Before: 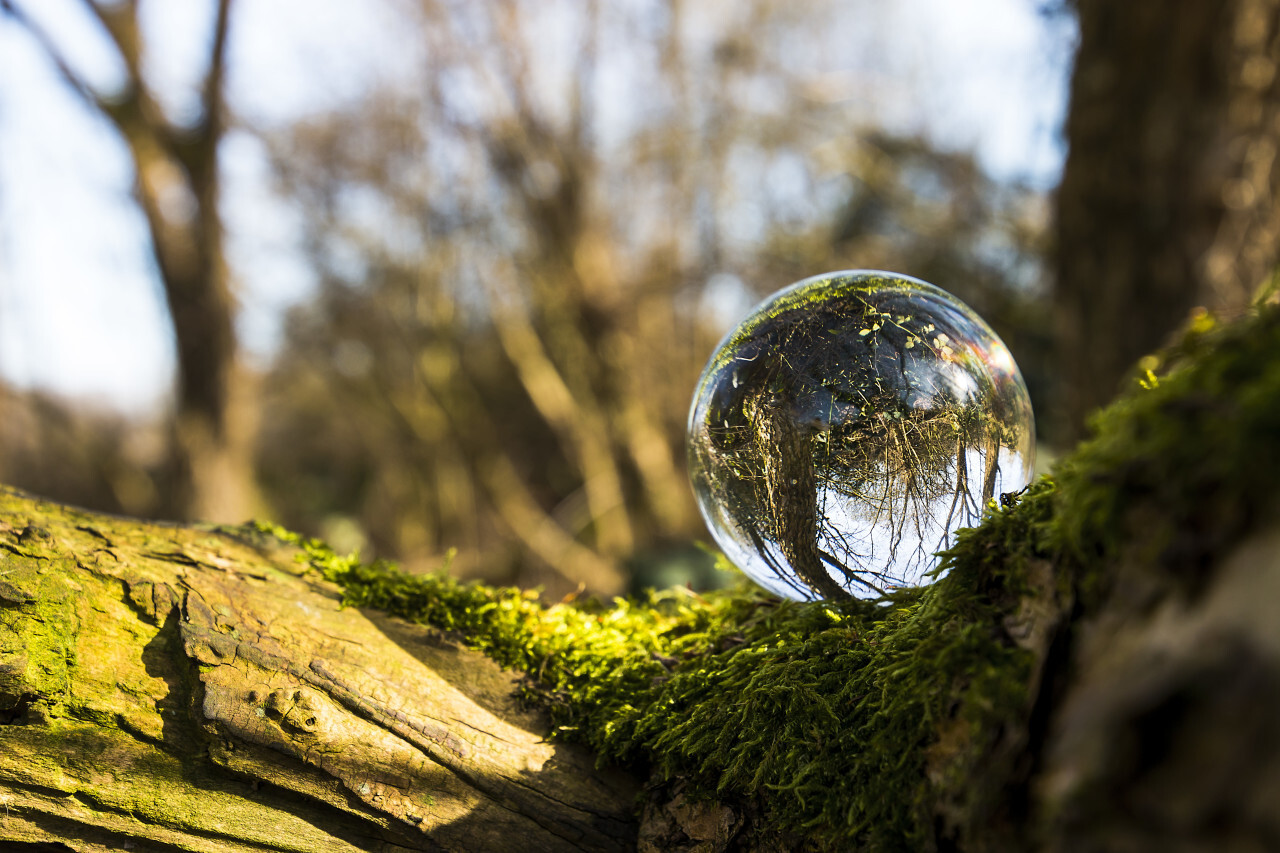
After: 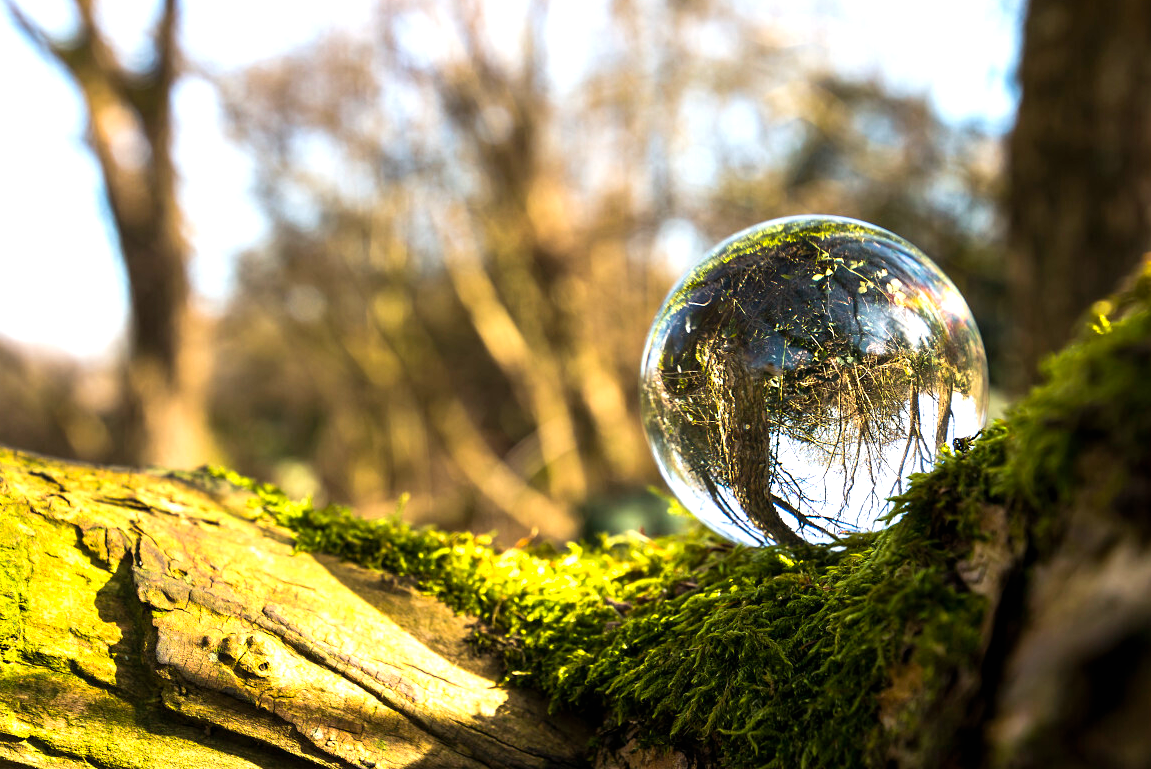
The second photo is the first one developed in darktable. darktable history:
crop: left 3.711%, top 6.467%, right 6.333%, bottom 3.332%
exposure: black level correction 0, exposure 0.692 EV, compensate highlight preservation false
